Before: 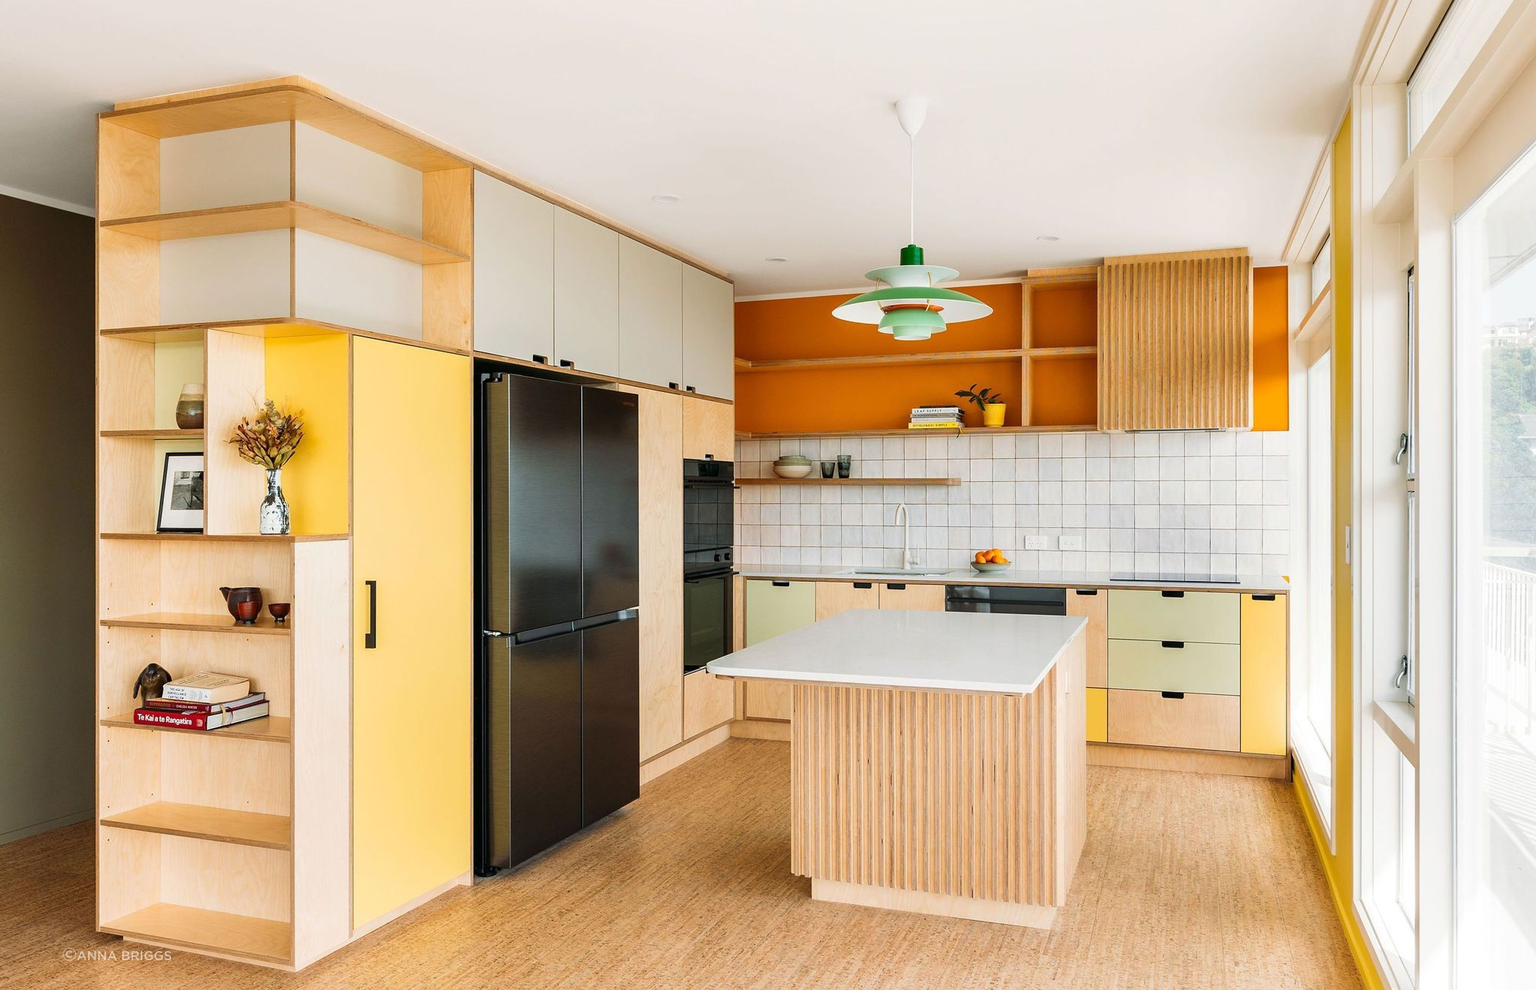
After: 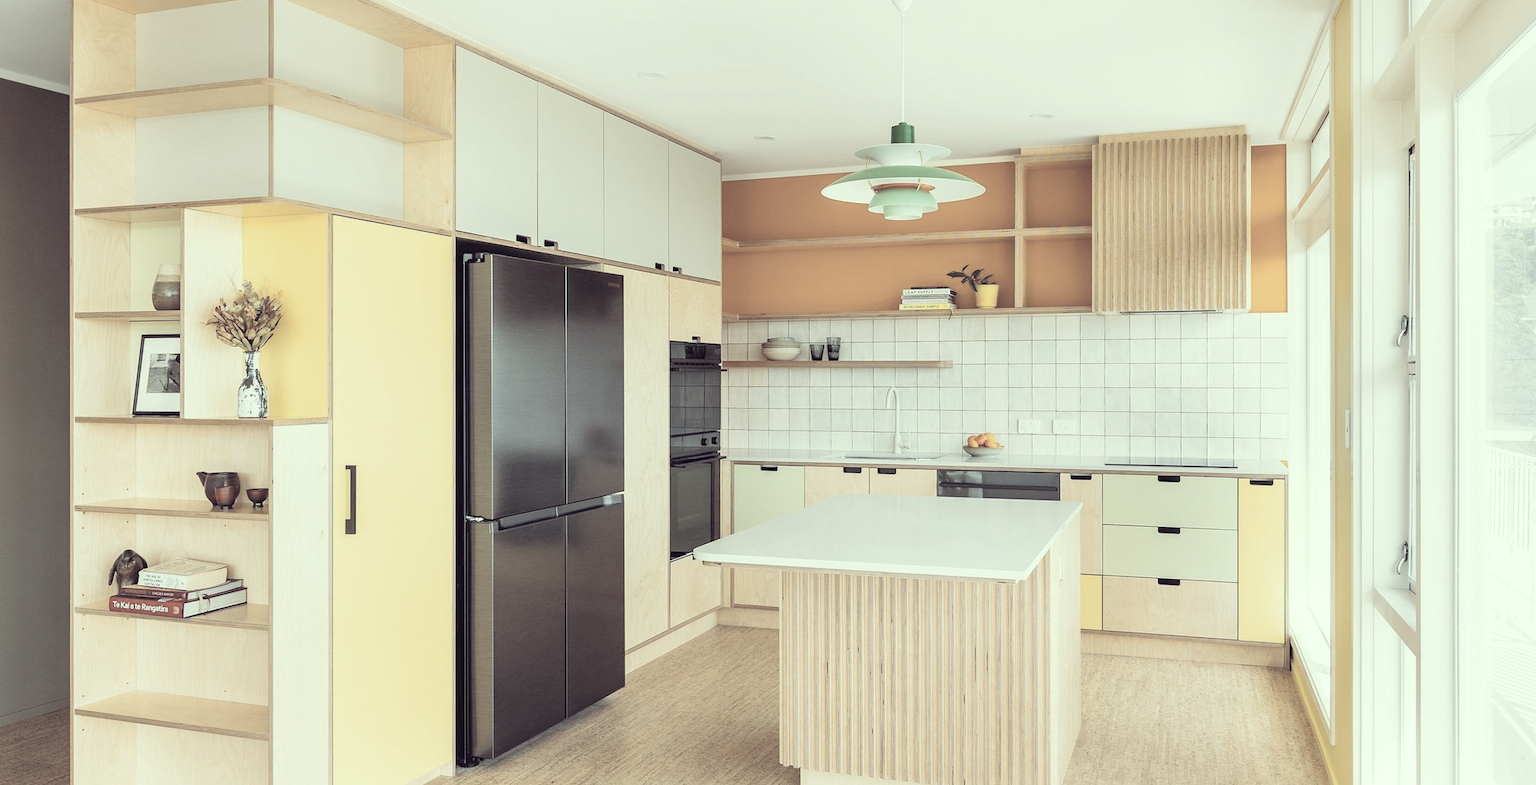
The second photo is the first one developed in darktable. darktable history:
contrast brightness saturation: brightness 0.277
color correction: highlights a* -20.56, highlights b* 20.93, shadows a* 19.42, shadows b* -20.26, saturation 0.388
crop and rotate: left 1.805%, top 12.698%, right 0.141%, bottom 9.532%
